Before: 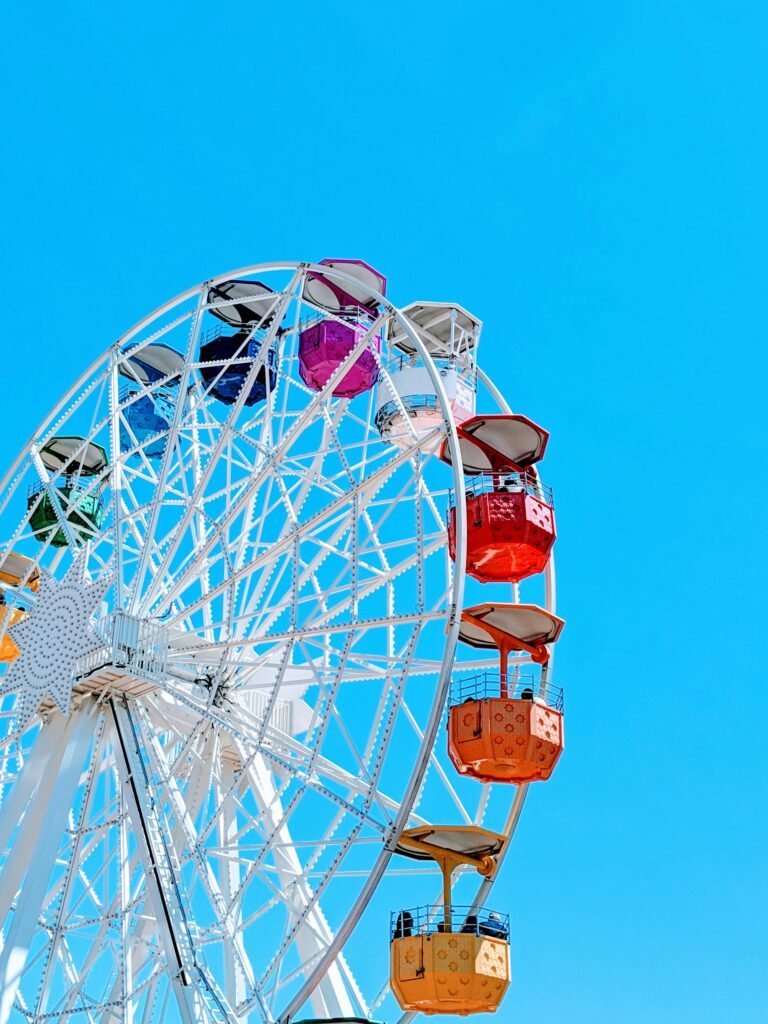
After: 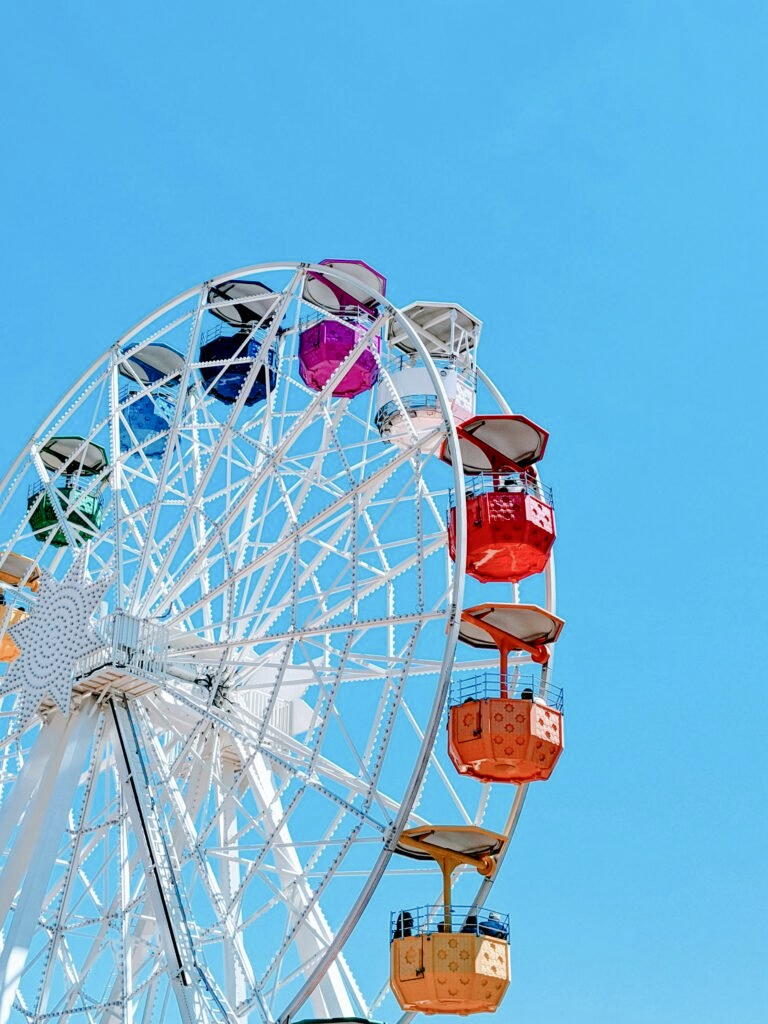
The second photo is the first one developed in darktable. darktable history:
color balance rgb: shadows lift › hue 87.69°, perceptual saturation grading › global saturation 0.251%, perceptual saturation grading › highlights -32.414%, perceptual saturation grading › mid-tones 5.579%, perceptual saturation grading › shadows 17.007%
